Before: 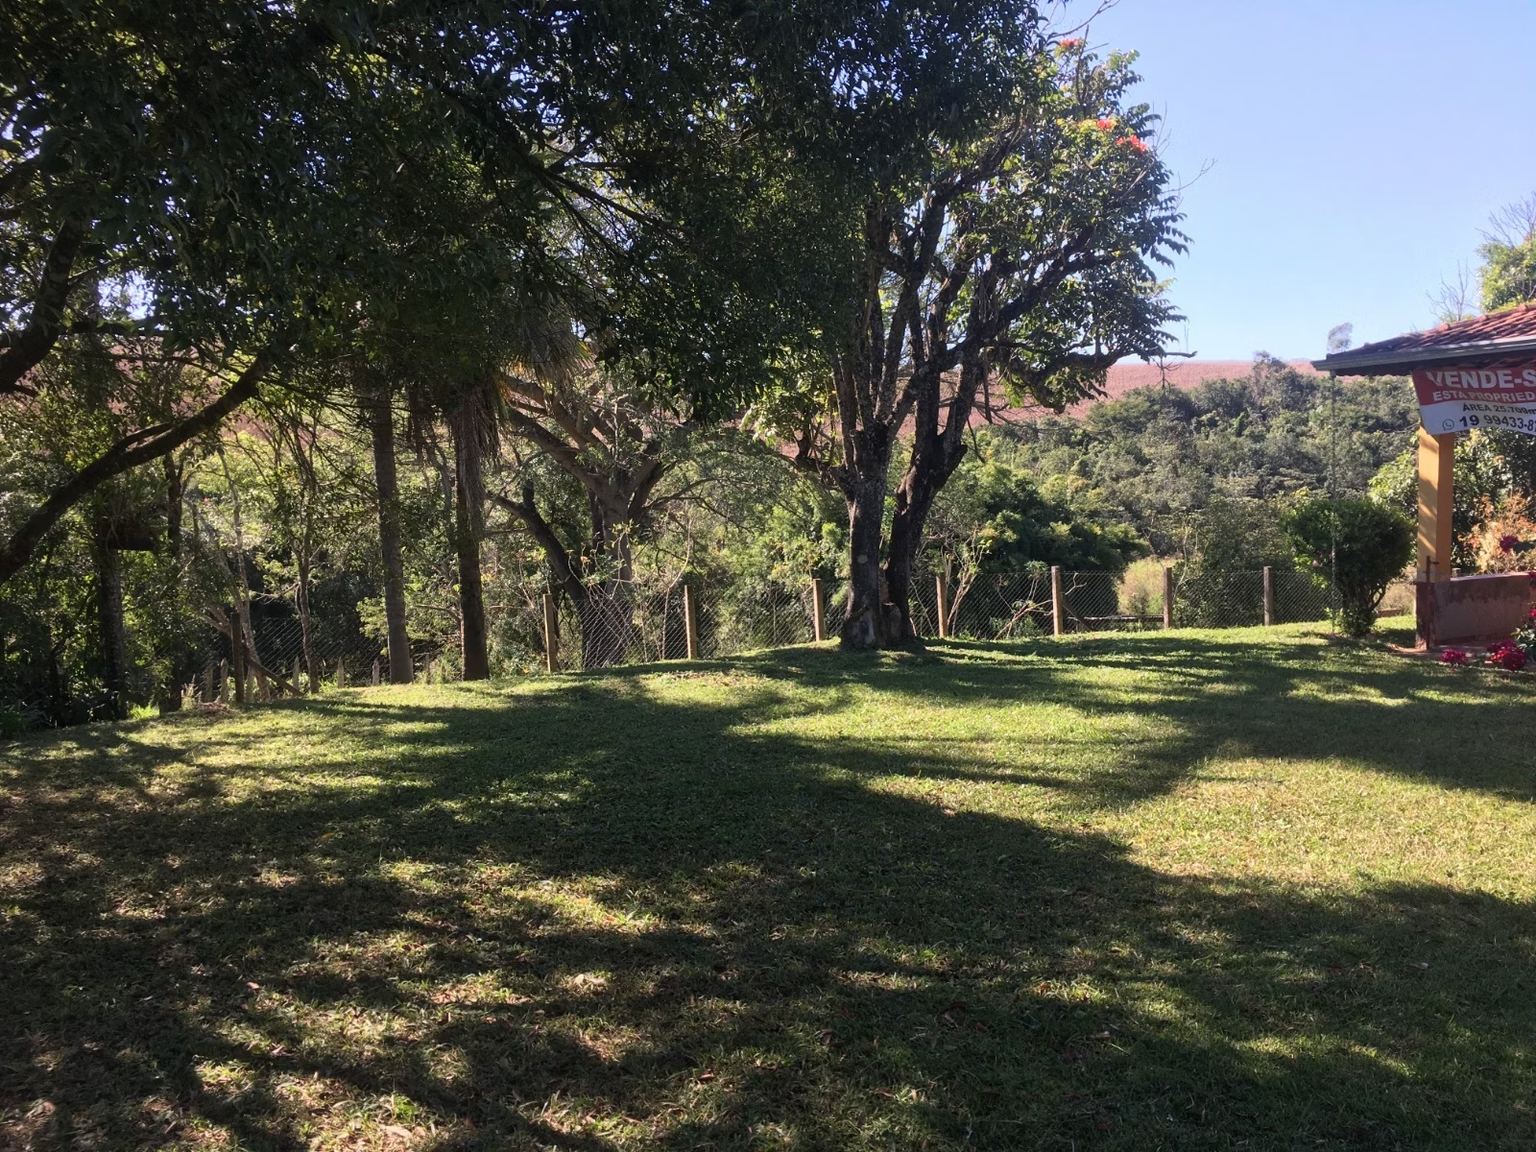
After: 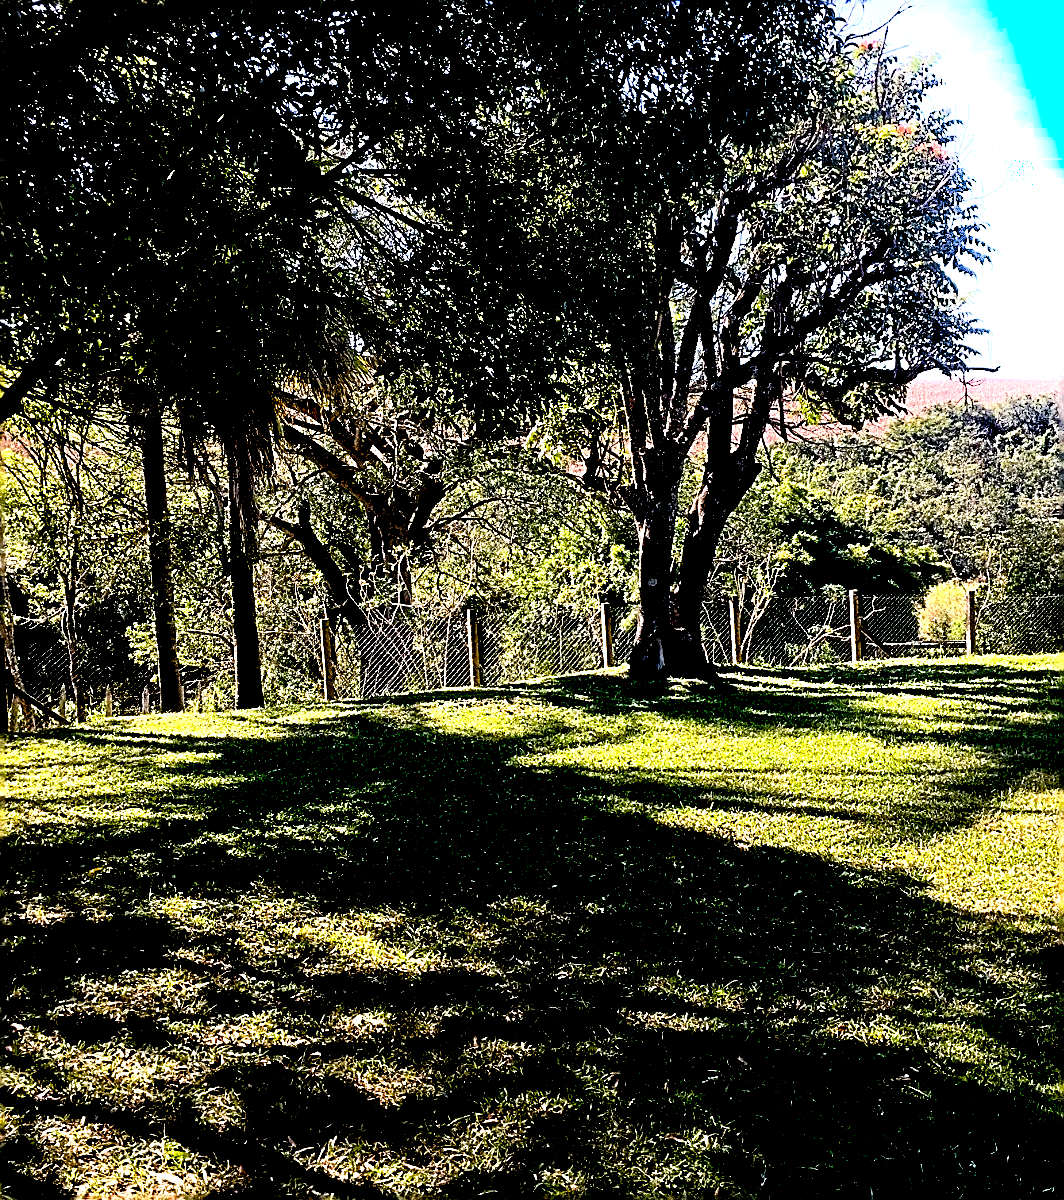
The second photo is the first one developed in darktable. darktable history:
tone equalizer: on, module defaults
sharpen: amount 1.998
crop and rotate: left 15.414%, right 18.029%
color calibration: illuminant same as pipeline (D50), adaptation none (bypass), x 0.332, y 0.334, temperature 5015.47 K
shadows and highlights: shadows -20.87, highlights 98.38, highlights color adjustment 49.82%, soften with gaussian
exposure: black level correction 0.036, exposure 0.901 EV, compensate exposure bias true, compensate highlight preservation false
color balance rgb: global offset › luminance -0.485%, perceptual saturation grading › global saturation 29.49%
